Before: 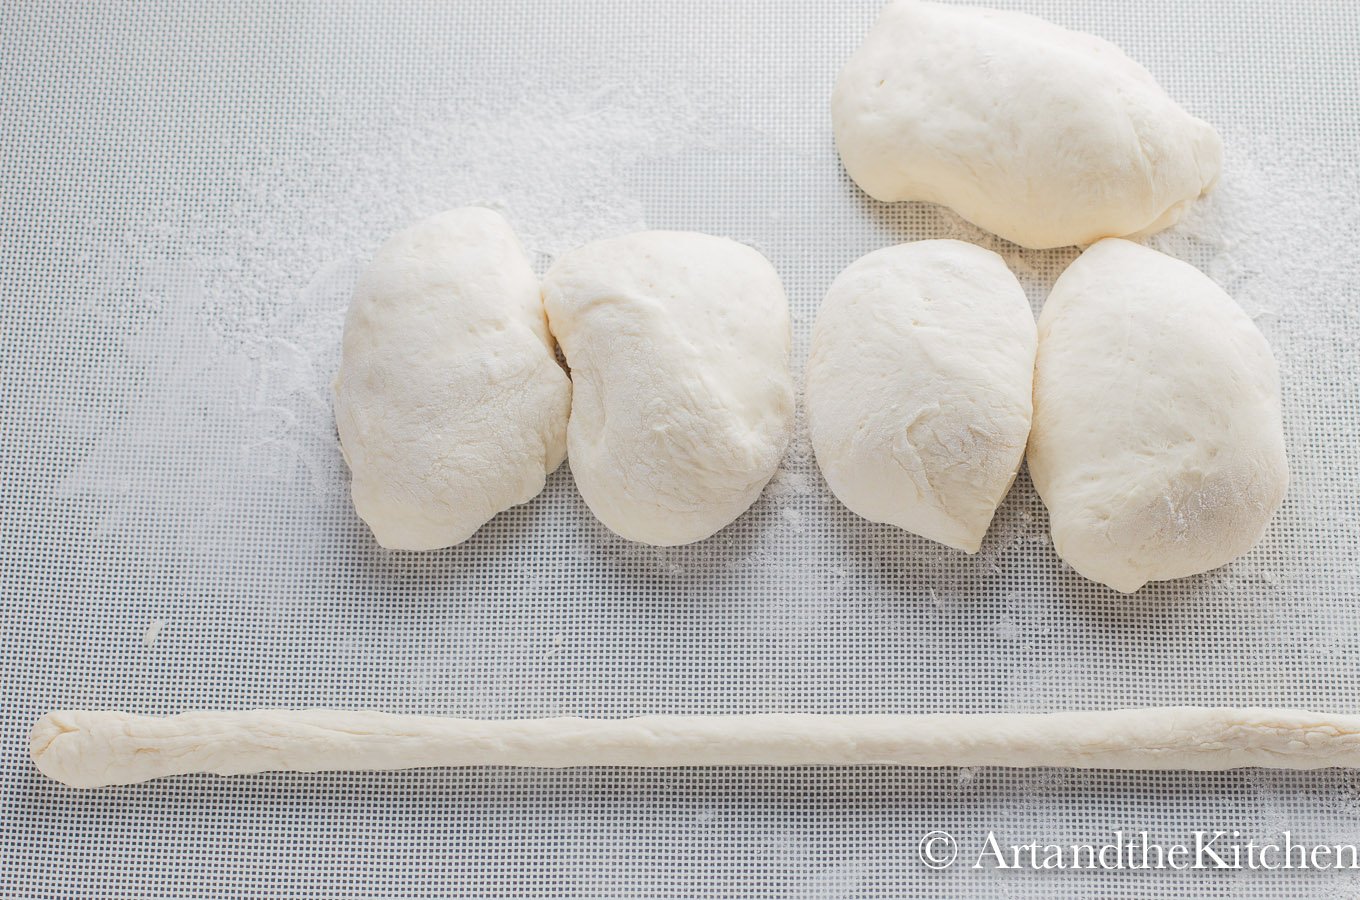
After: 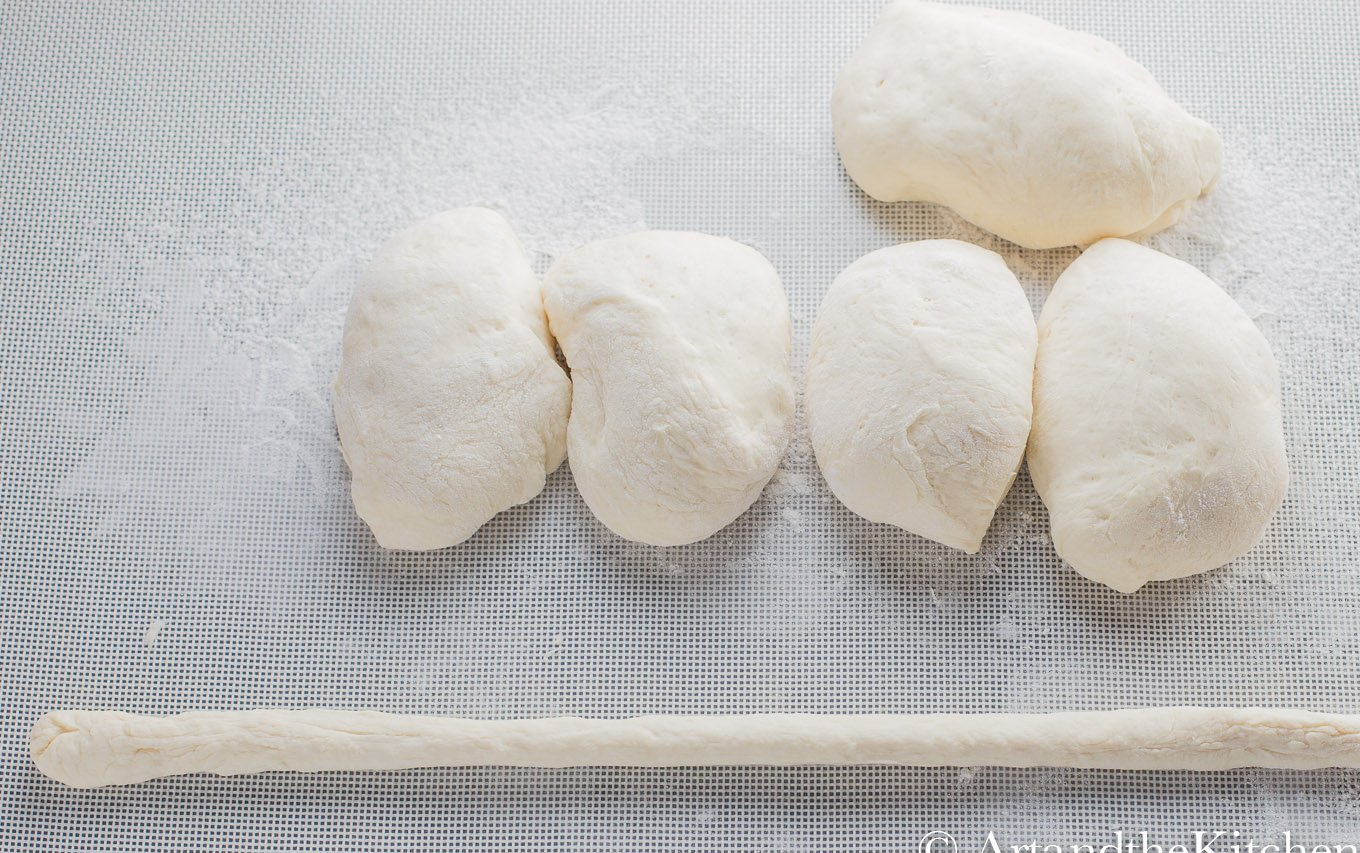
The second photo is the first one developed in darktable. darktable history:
crop and rotate: top 0.012%, bottom 5.129%
